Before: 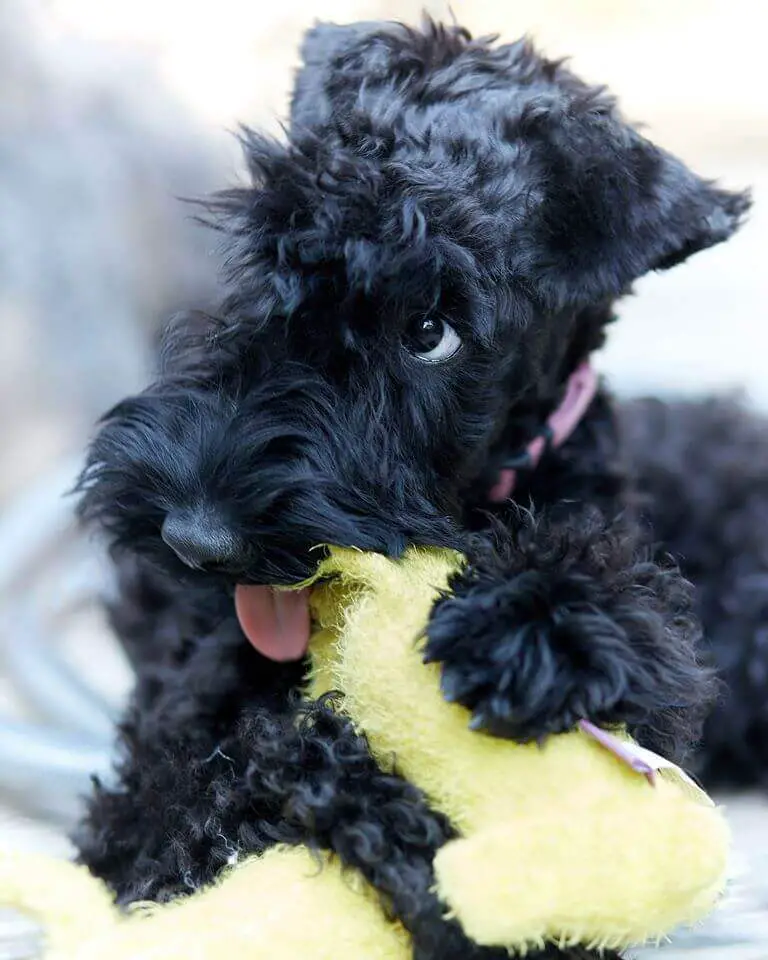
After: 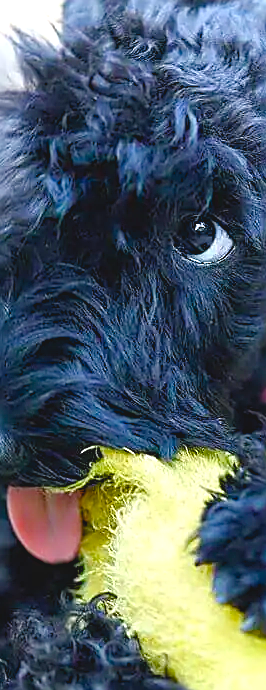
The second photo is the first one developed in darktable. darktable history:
contrast brightness saturation: contrast -0.1, brightness 0.042, saturation 0.076
exposure: black level correction 0, exposure 0.589 EV, compensate highlight preservation false
crop and rotate: left 29.732%, top 10.311%, right 35.602%, bottom 17.797%
color balance rgb: perceptual saturation grading › global saturation 34.622%, perceptual saturation grading › highlights -25.505%, perceptual saturation grading › shadows 49.987%
sharpen: amount 0.913
